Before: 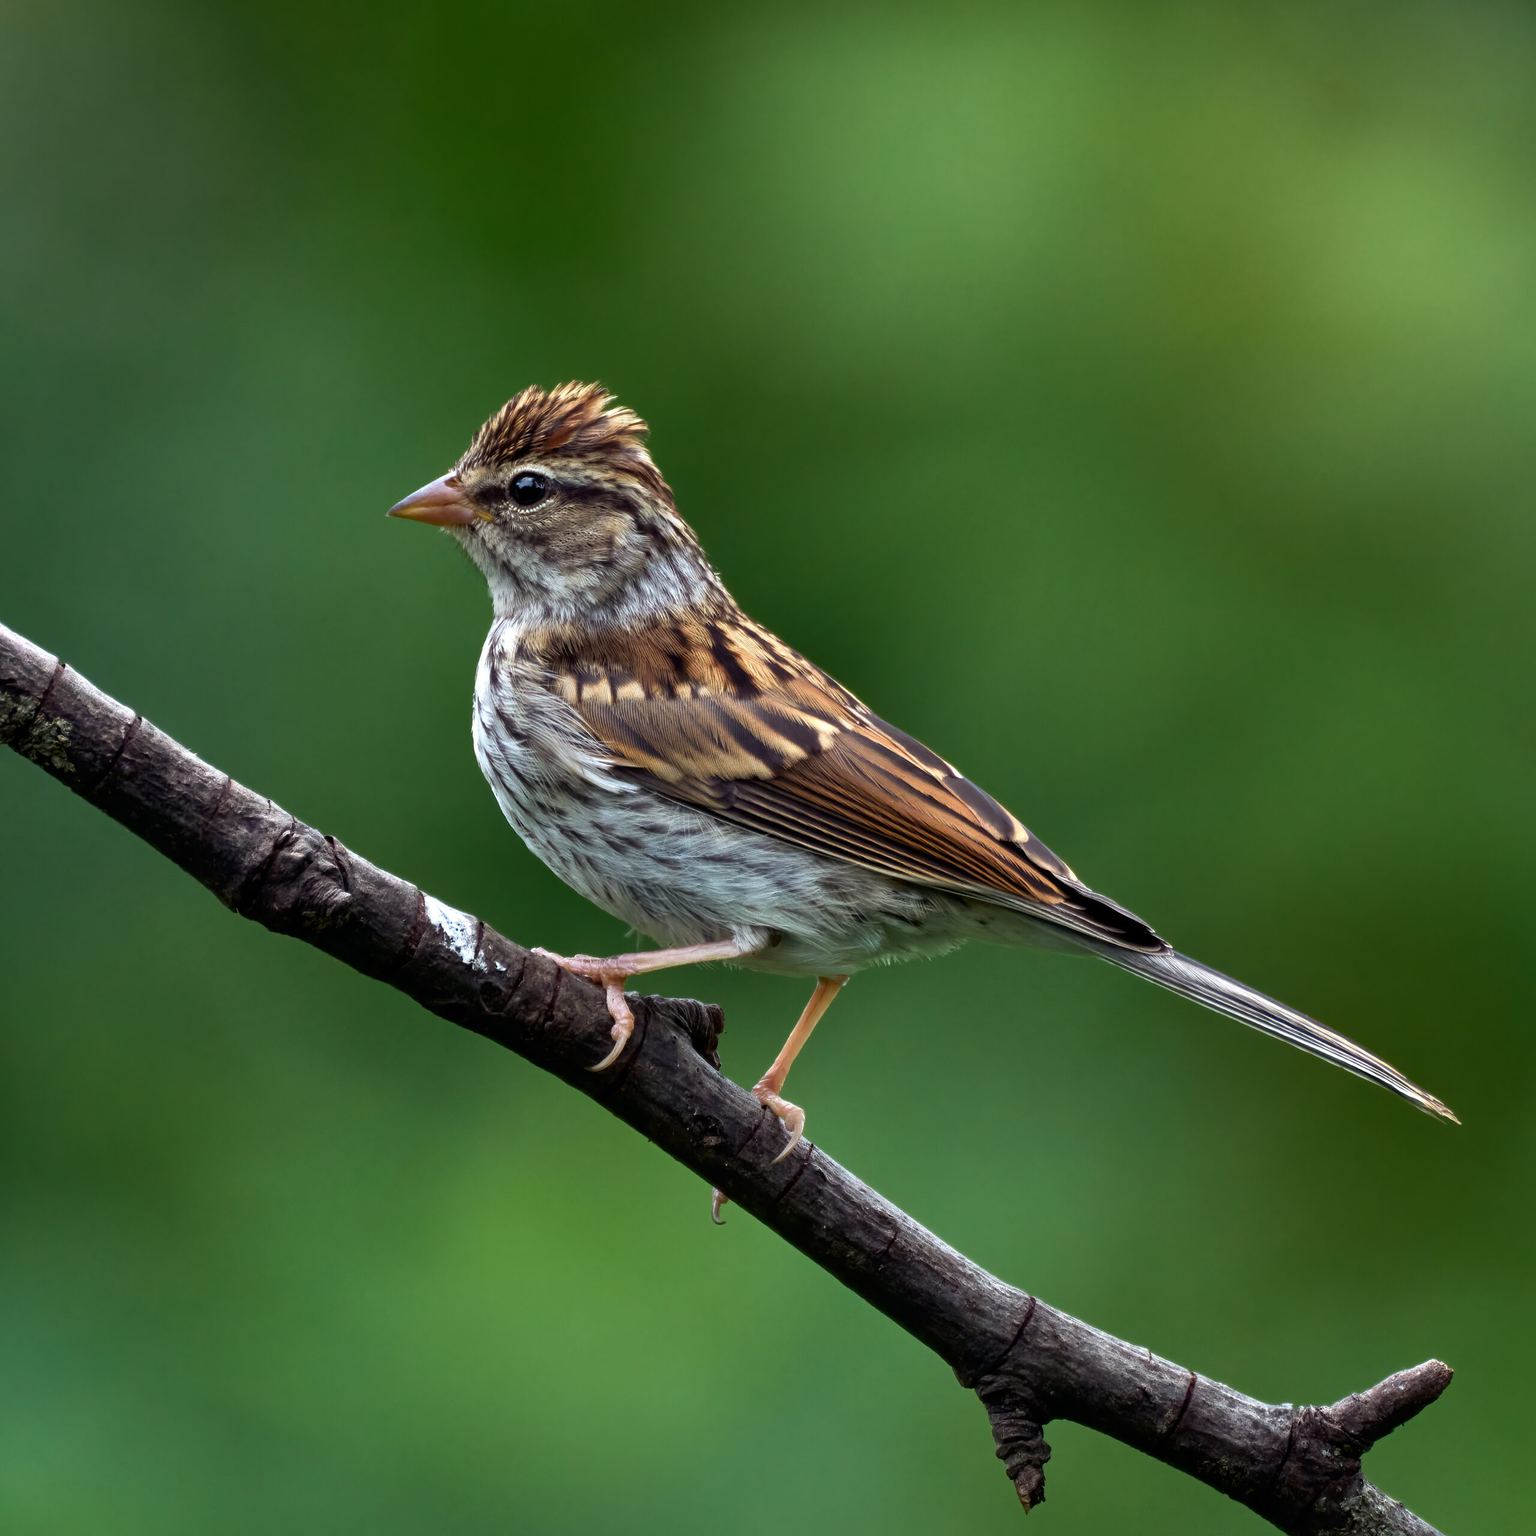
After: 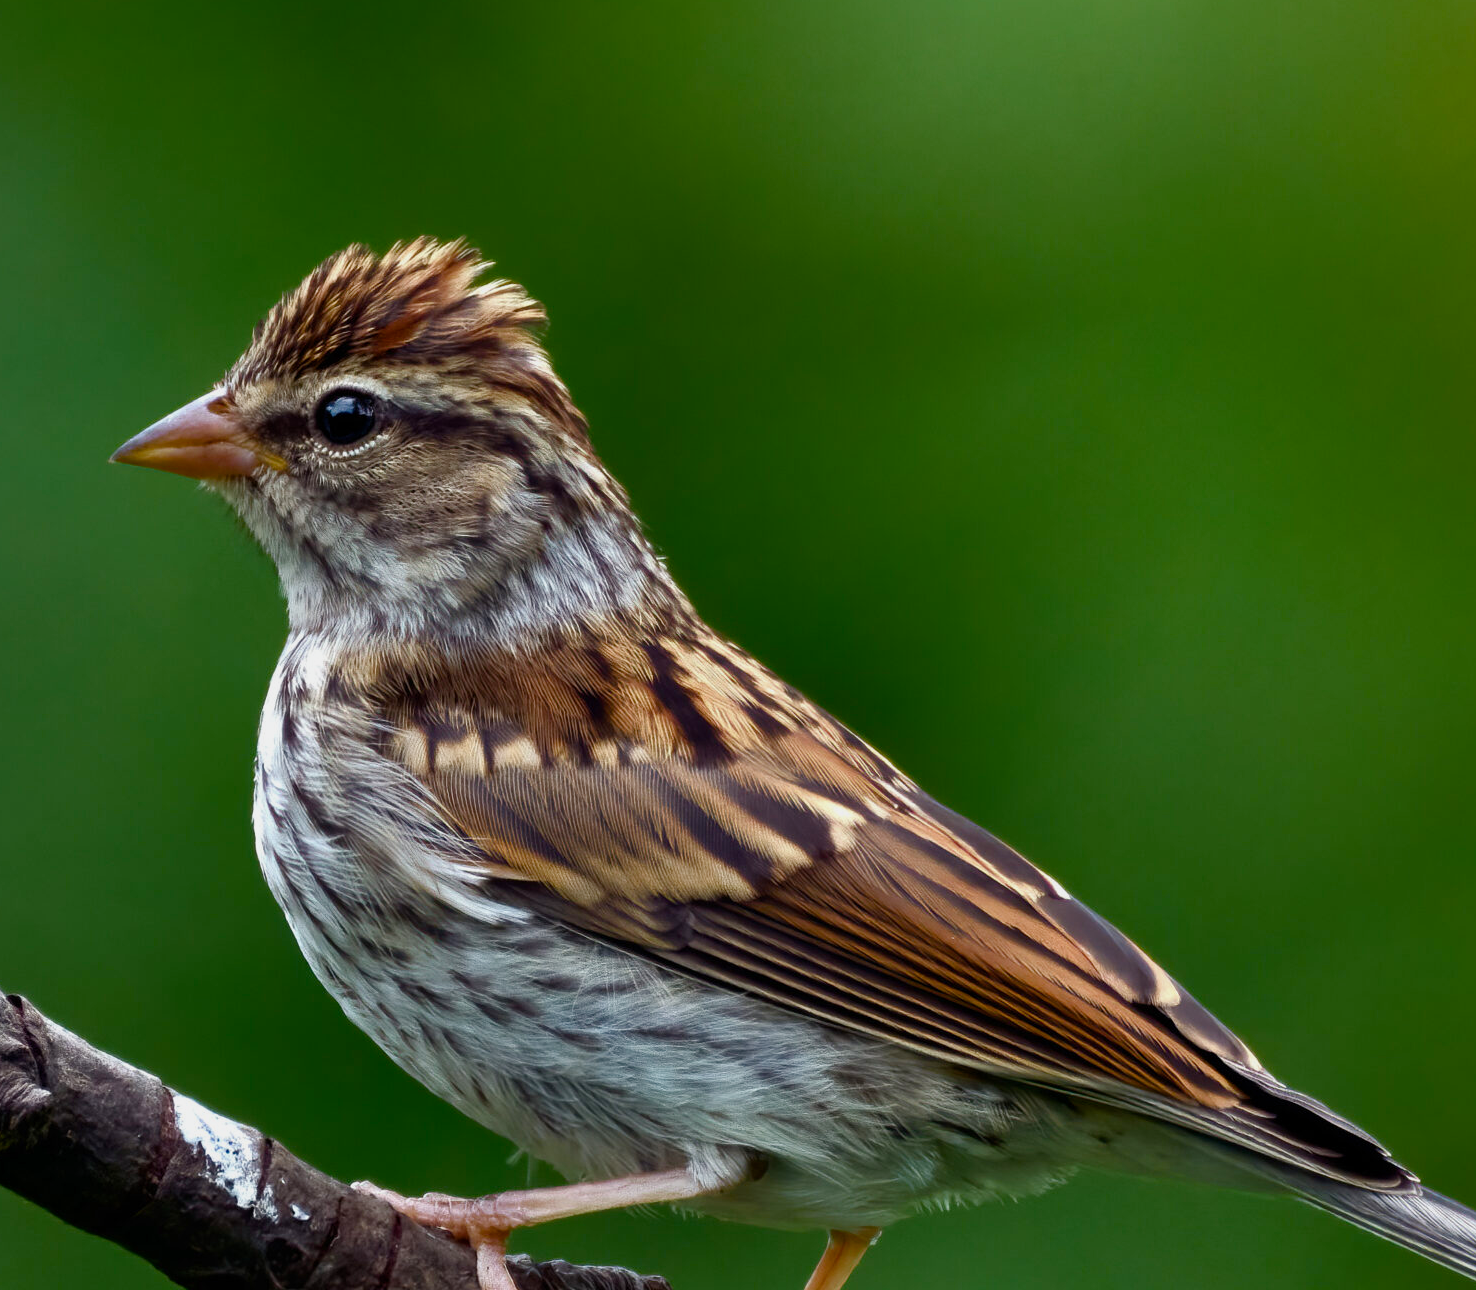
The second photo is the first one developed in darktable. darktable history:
exposure: exposure -0.209 EV, compensate highlight preservation false
color balance rgb: perceptual saturation grading › global saturation 20%, perceptual saturation grading › highlights -49.464%, perceptual saturation grading › shadows 24.338%, global vibrance 20%
crop: left 20.889%, top 15.571%, right 21.447%, bottom 34.005%
